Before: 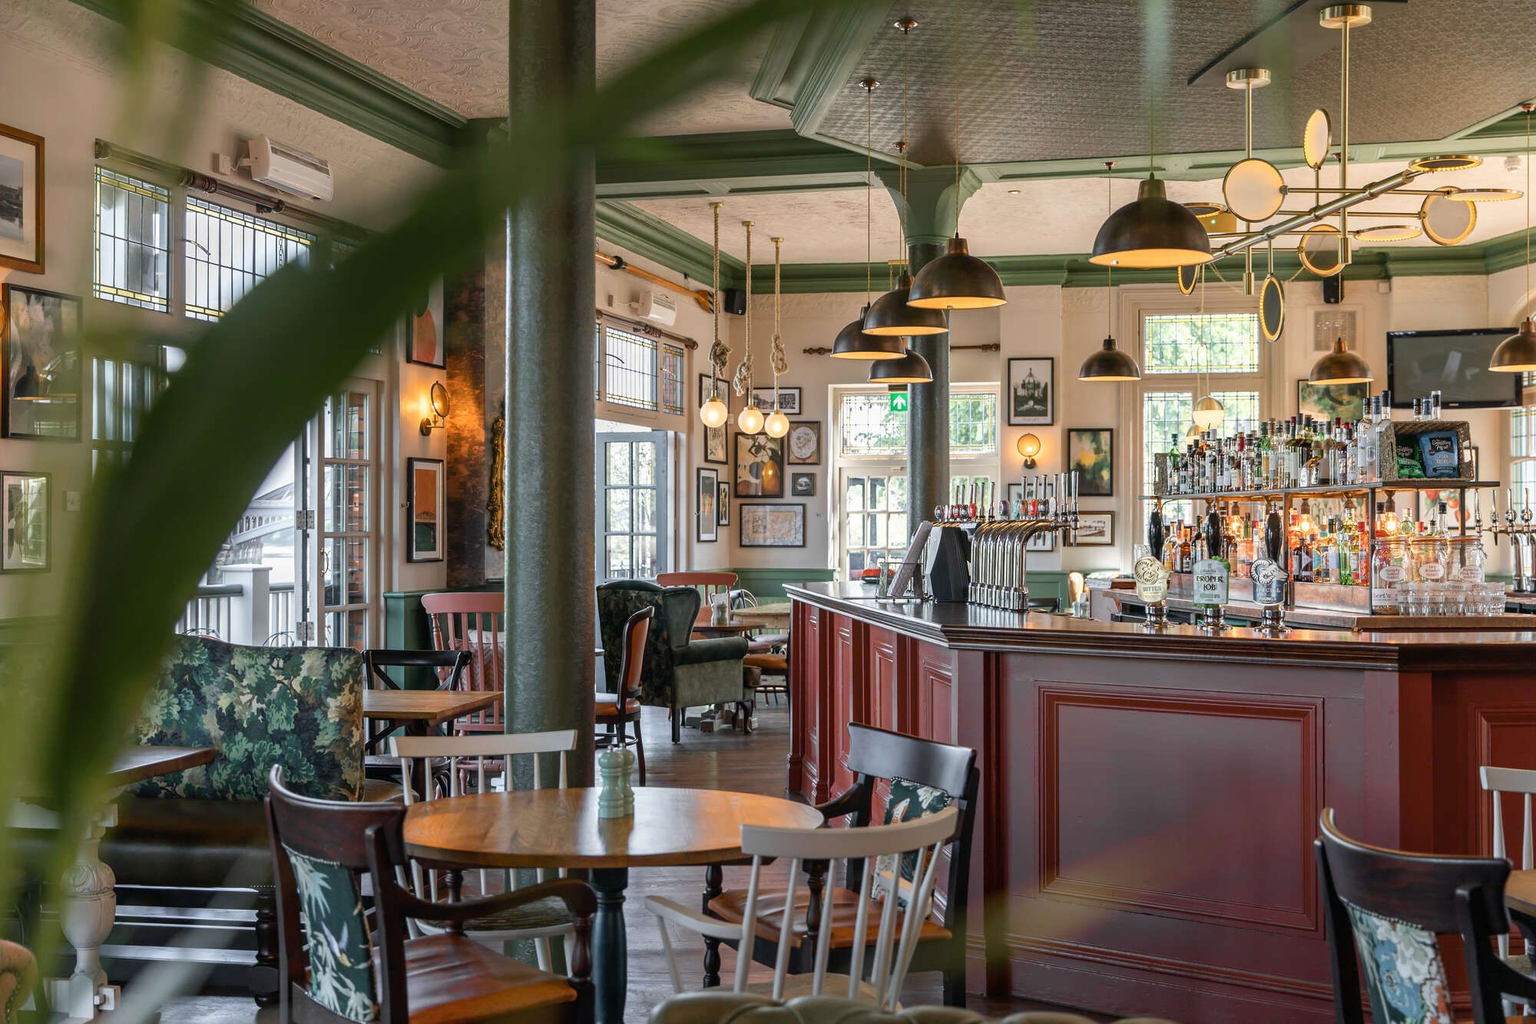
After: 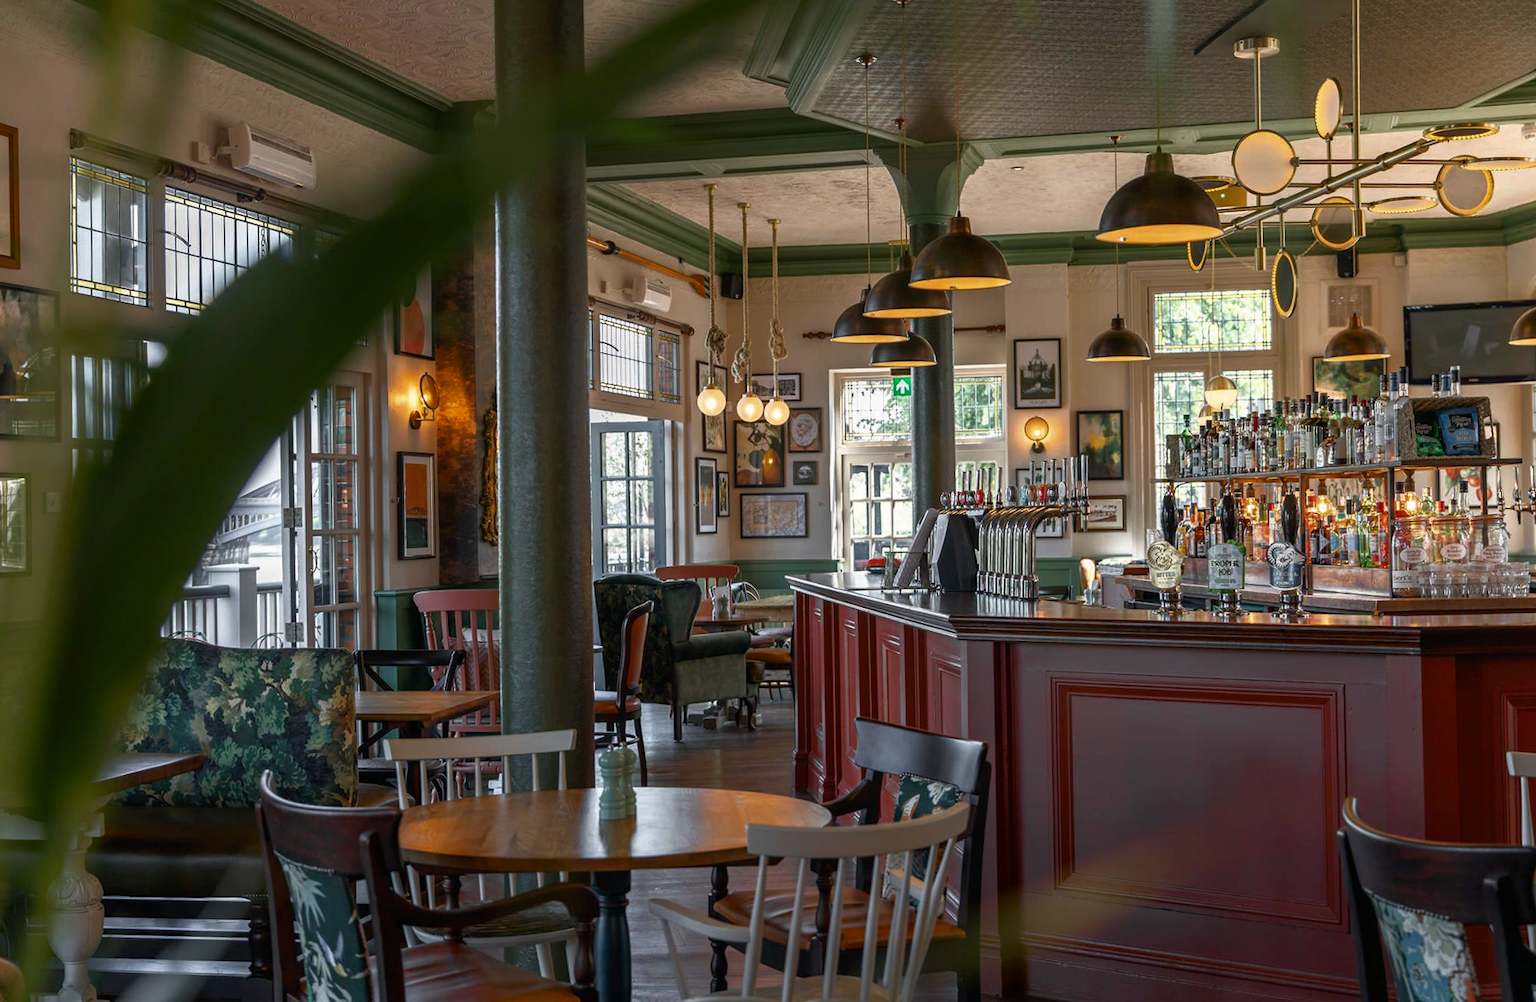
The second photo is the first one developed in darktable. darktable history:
color zones: curves: ch0 [(0, 0.613) (0.01, 0.613) (0.245, 0.448) (0.498, 0.529) (0.642, 0.665) (0.879, 0.777) (0.99, 0.613)]; ch1 [(0, 0) (0.143, 0) (0.286, 0) (0.429, 0) (0.571, 0) (0.714, 0) (0.857, 0)], mix -121.96%
rgb curve: curves: ch0 [(0, 0) (0.415, 0.237) (1, 1)]
crop and rotate: angle -0.5°
rotate and perspective: rotation -1.42°, crop left 0.016, crop right 0.984, crop top 0.035, crop bottom 0.965
